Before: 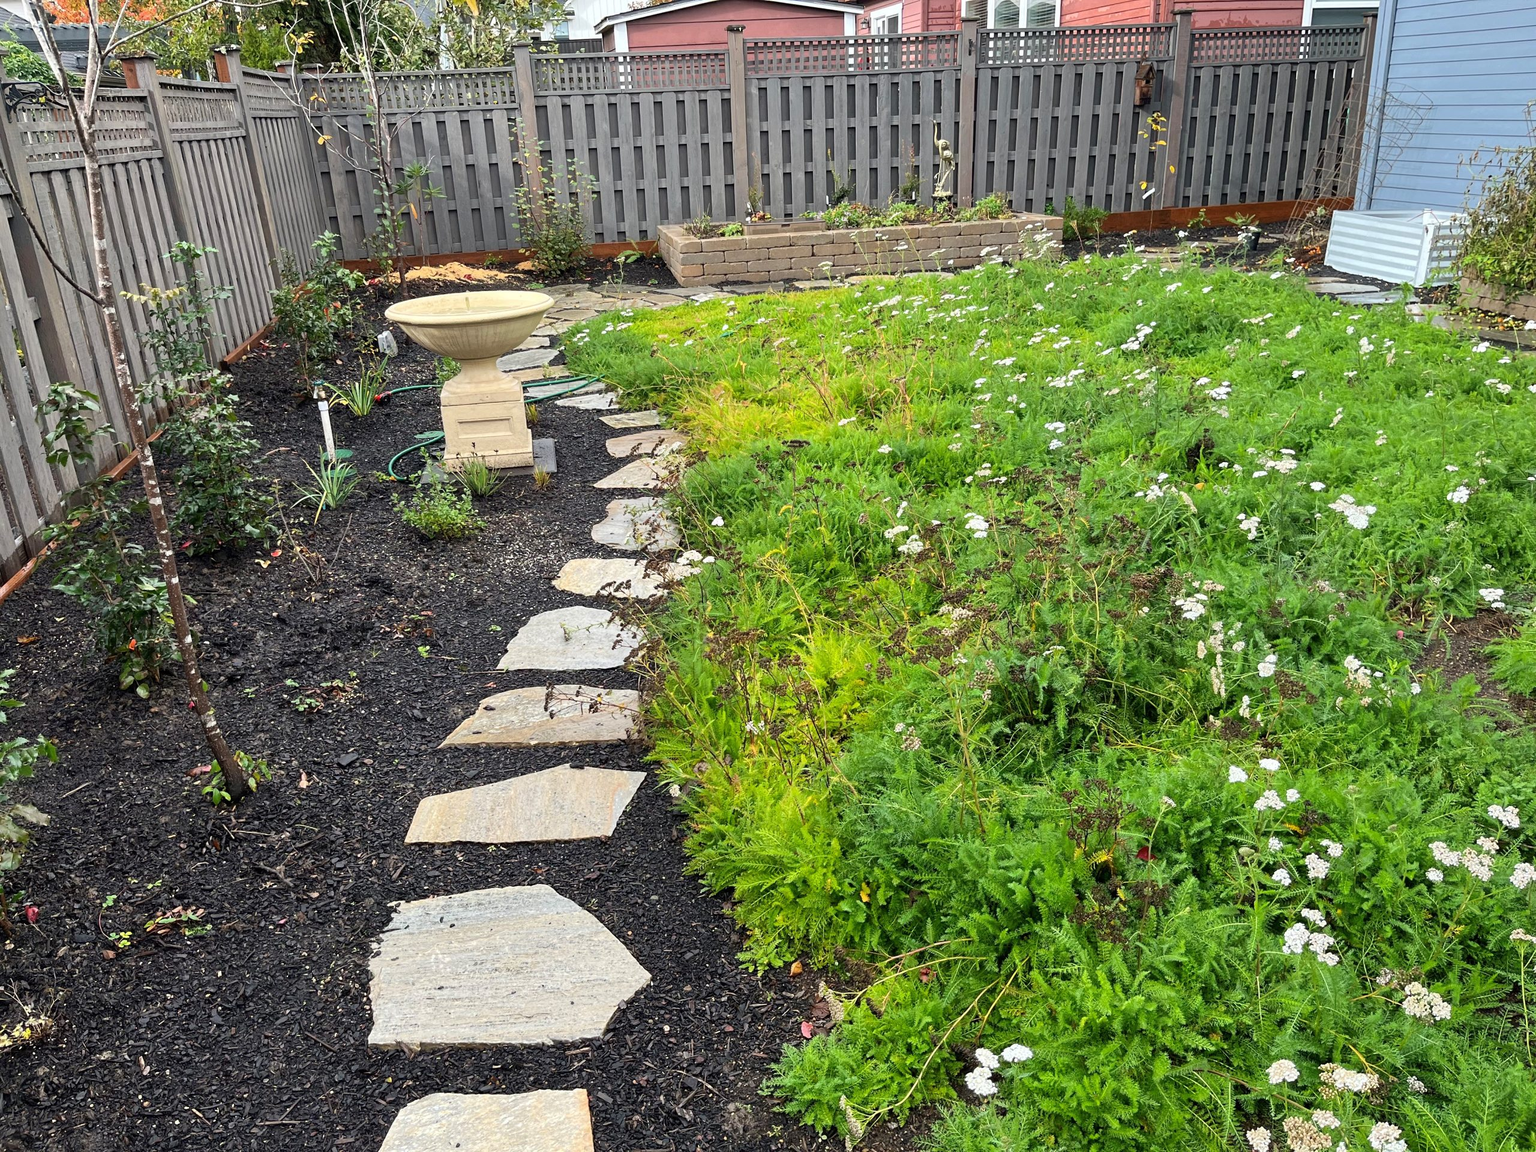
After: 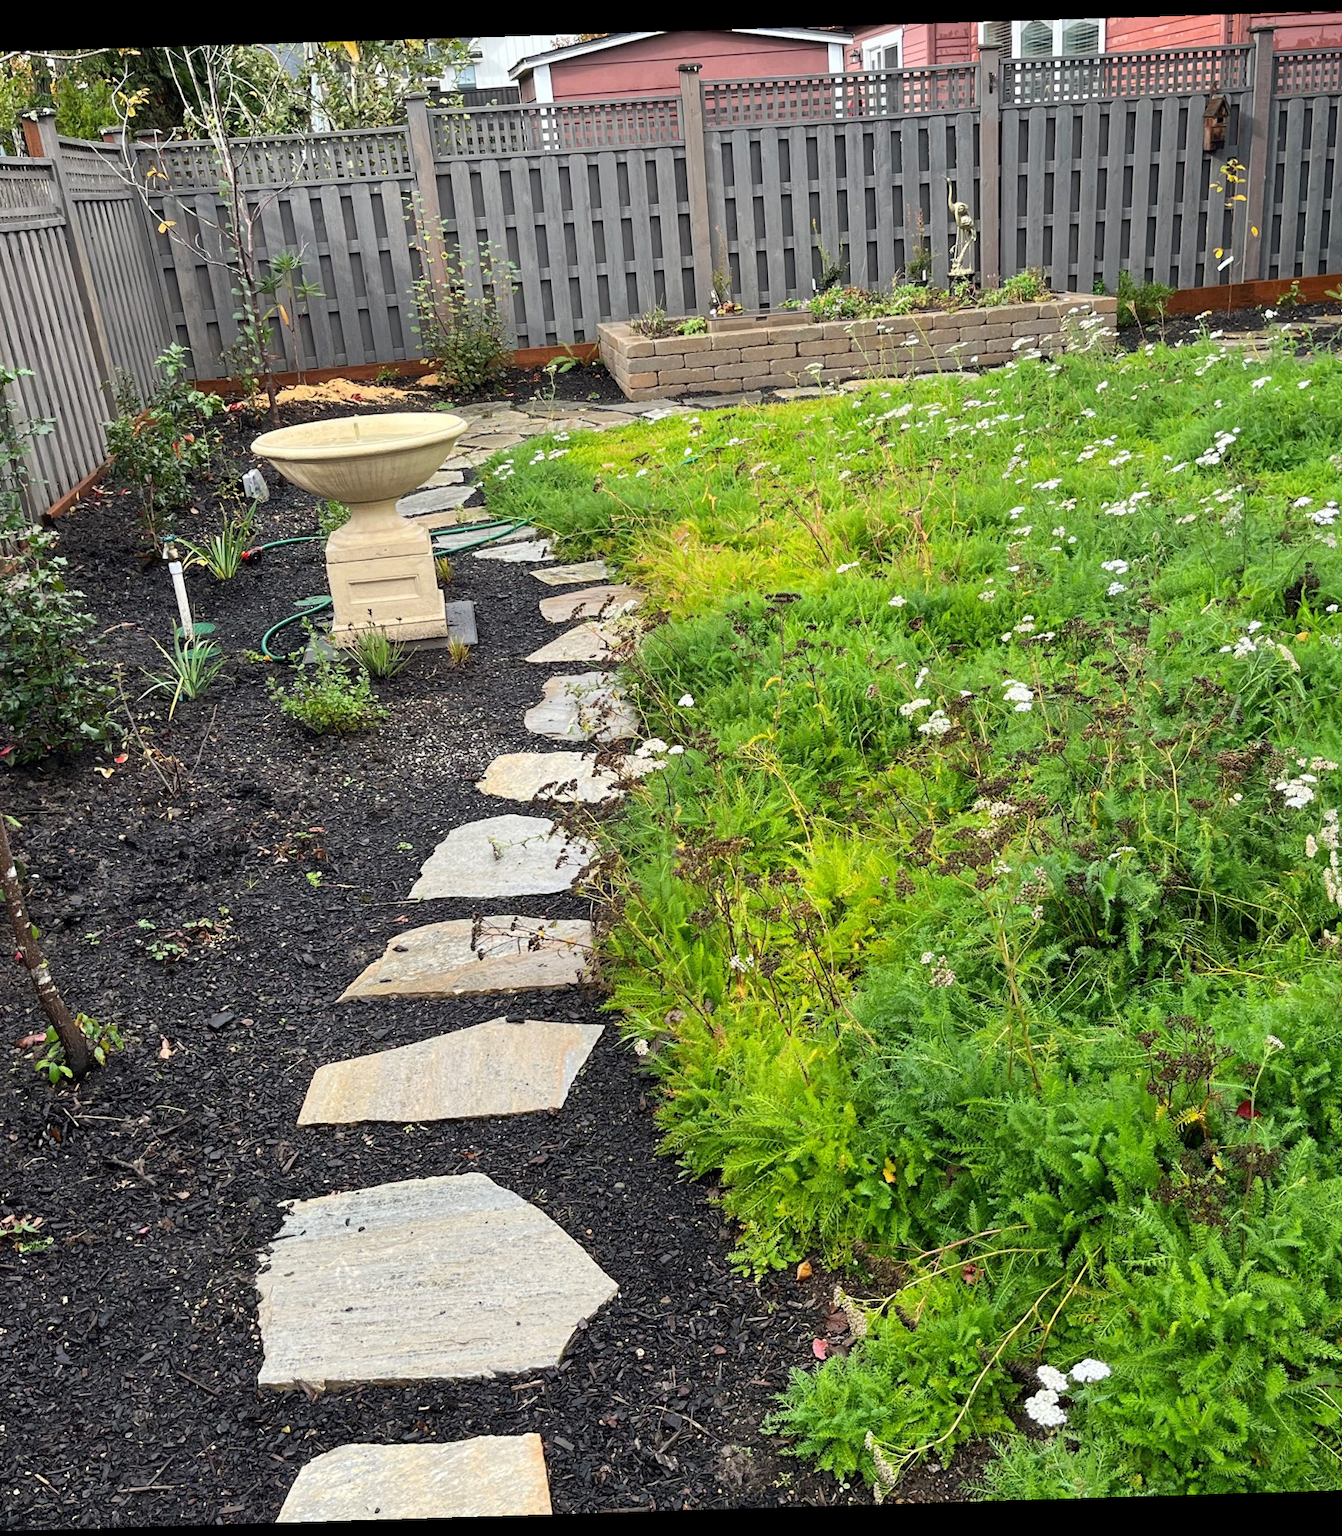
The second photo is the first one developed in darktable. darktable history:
crop and rotate: left 12.648%, right 20.685%
rotate and perspective: rotation -1.75°, automatic cropping off
